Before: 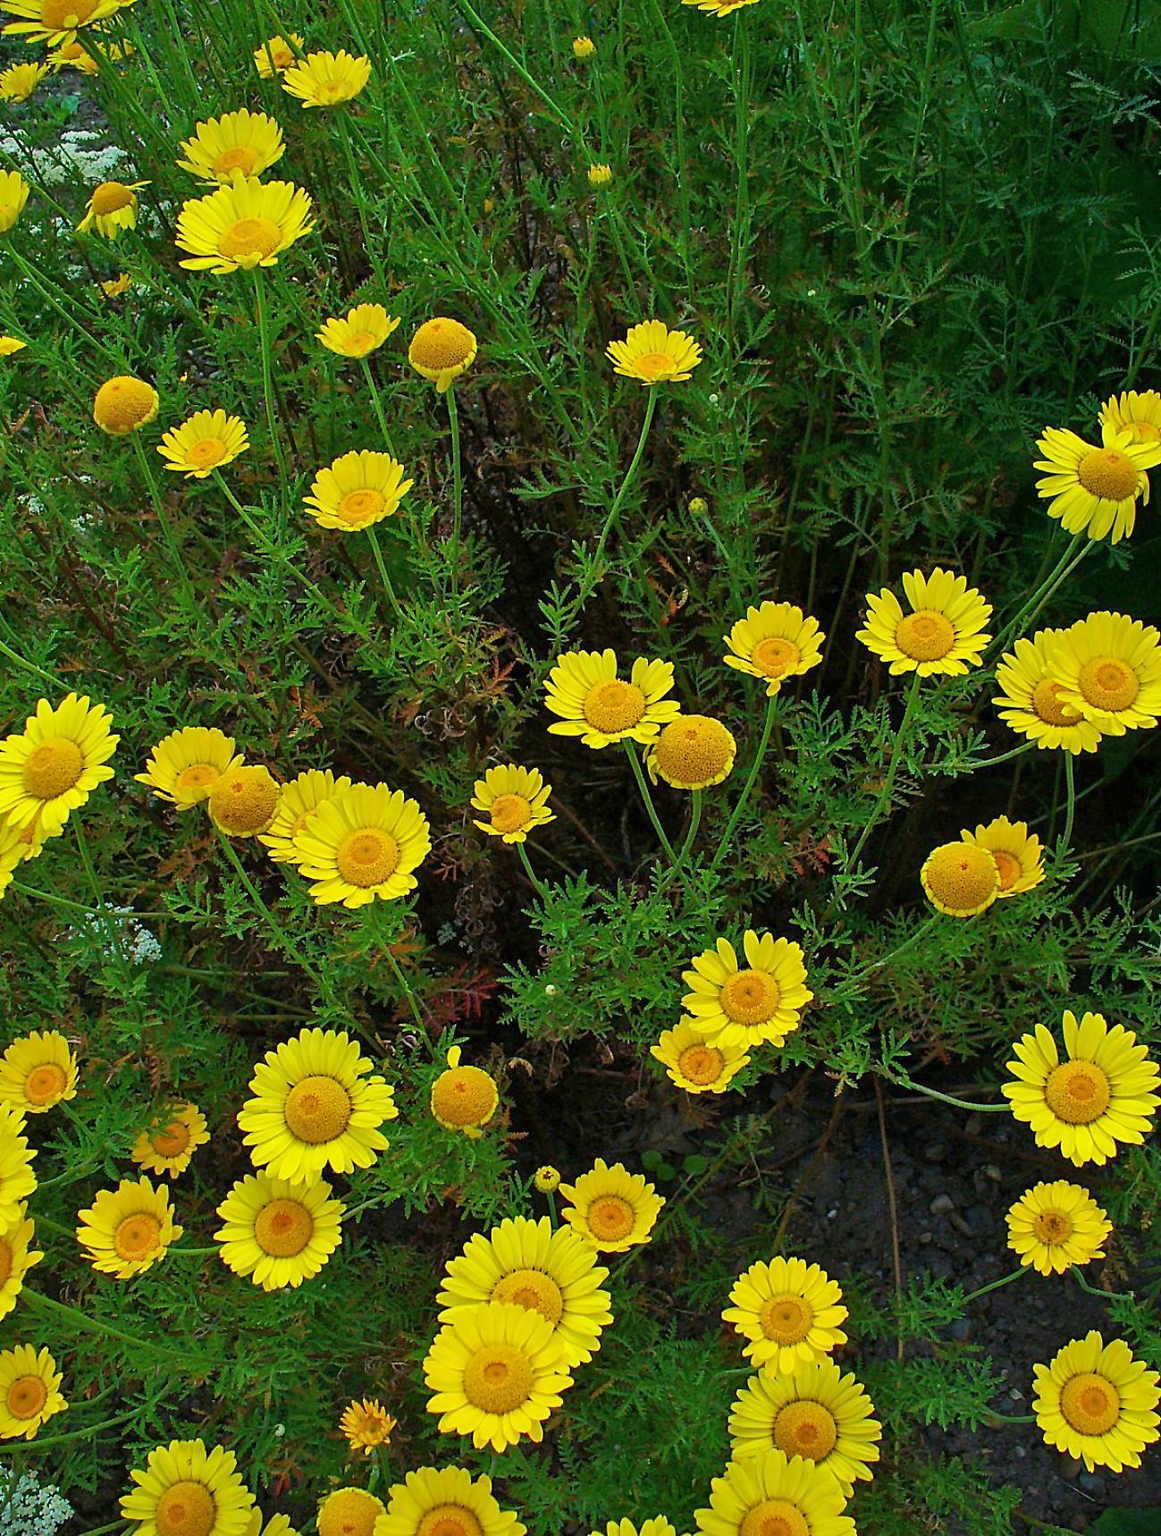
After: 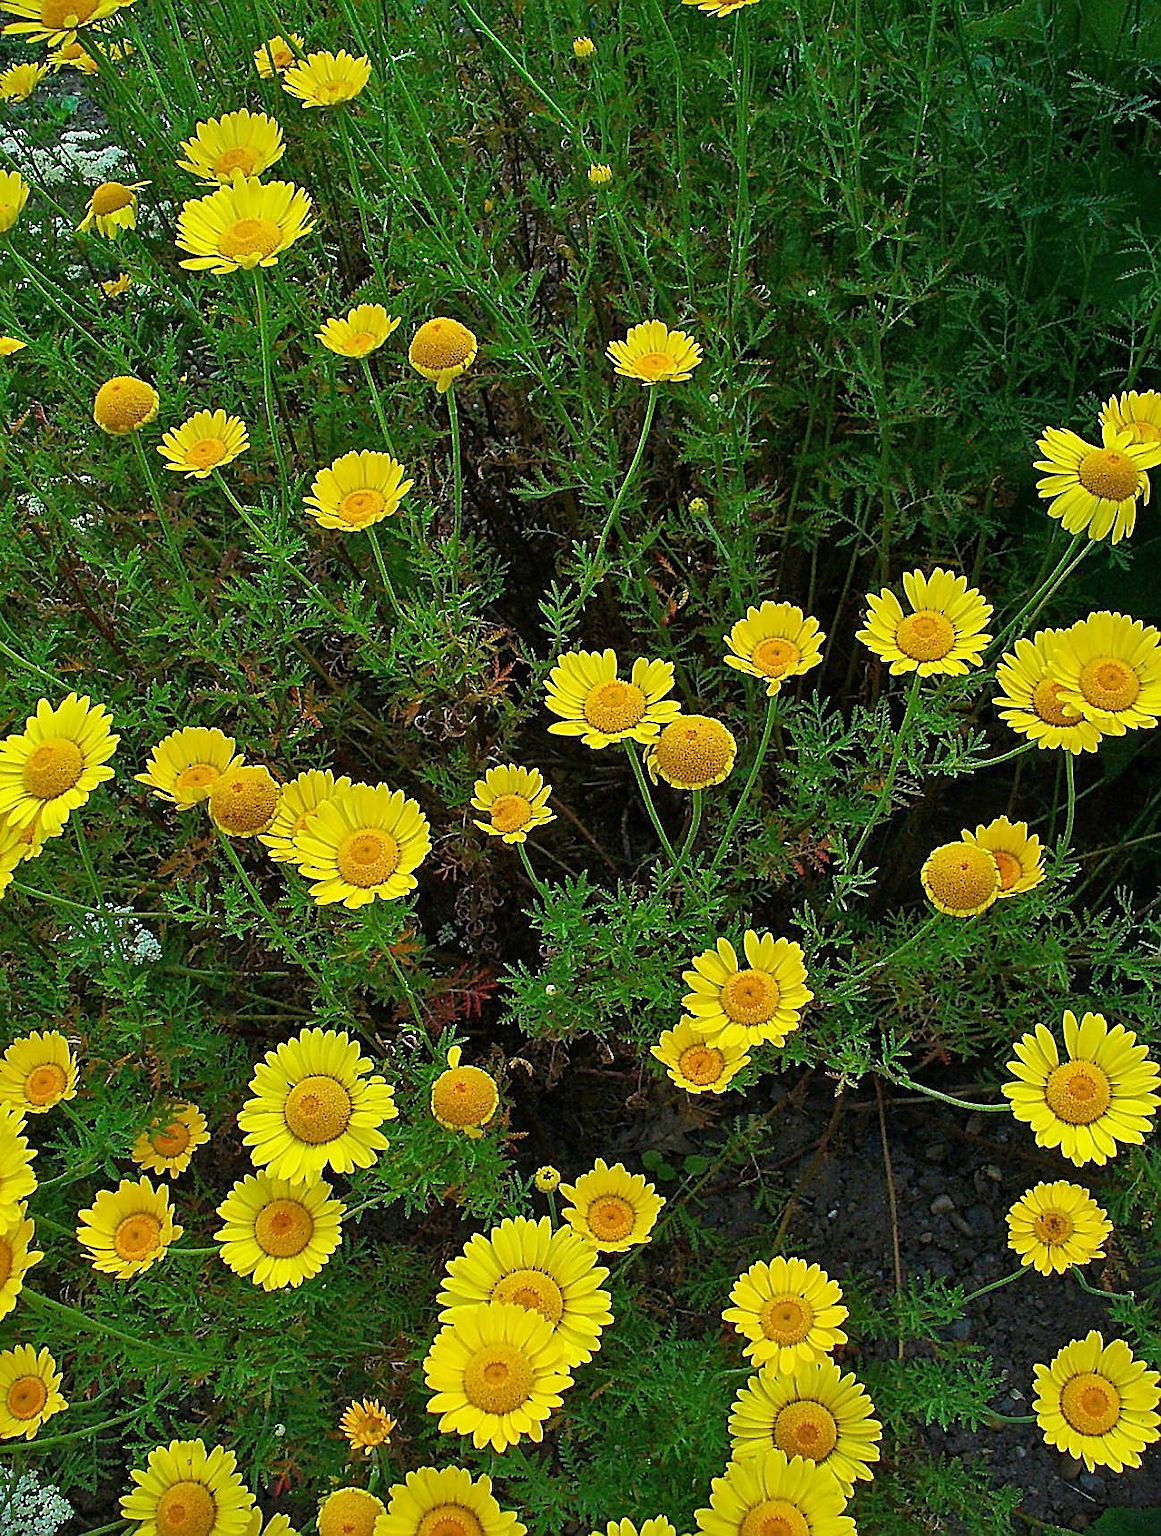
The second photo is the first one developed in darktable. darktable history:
sharpen: radius 1.374, amount 1.261, threshold 0.602
